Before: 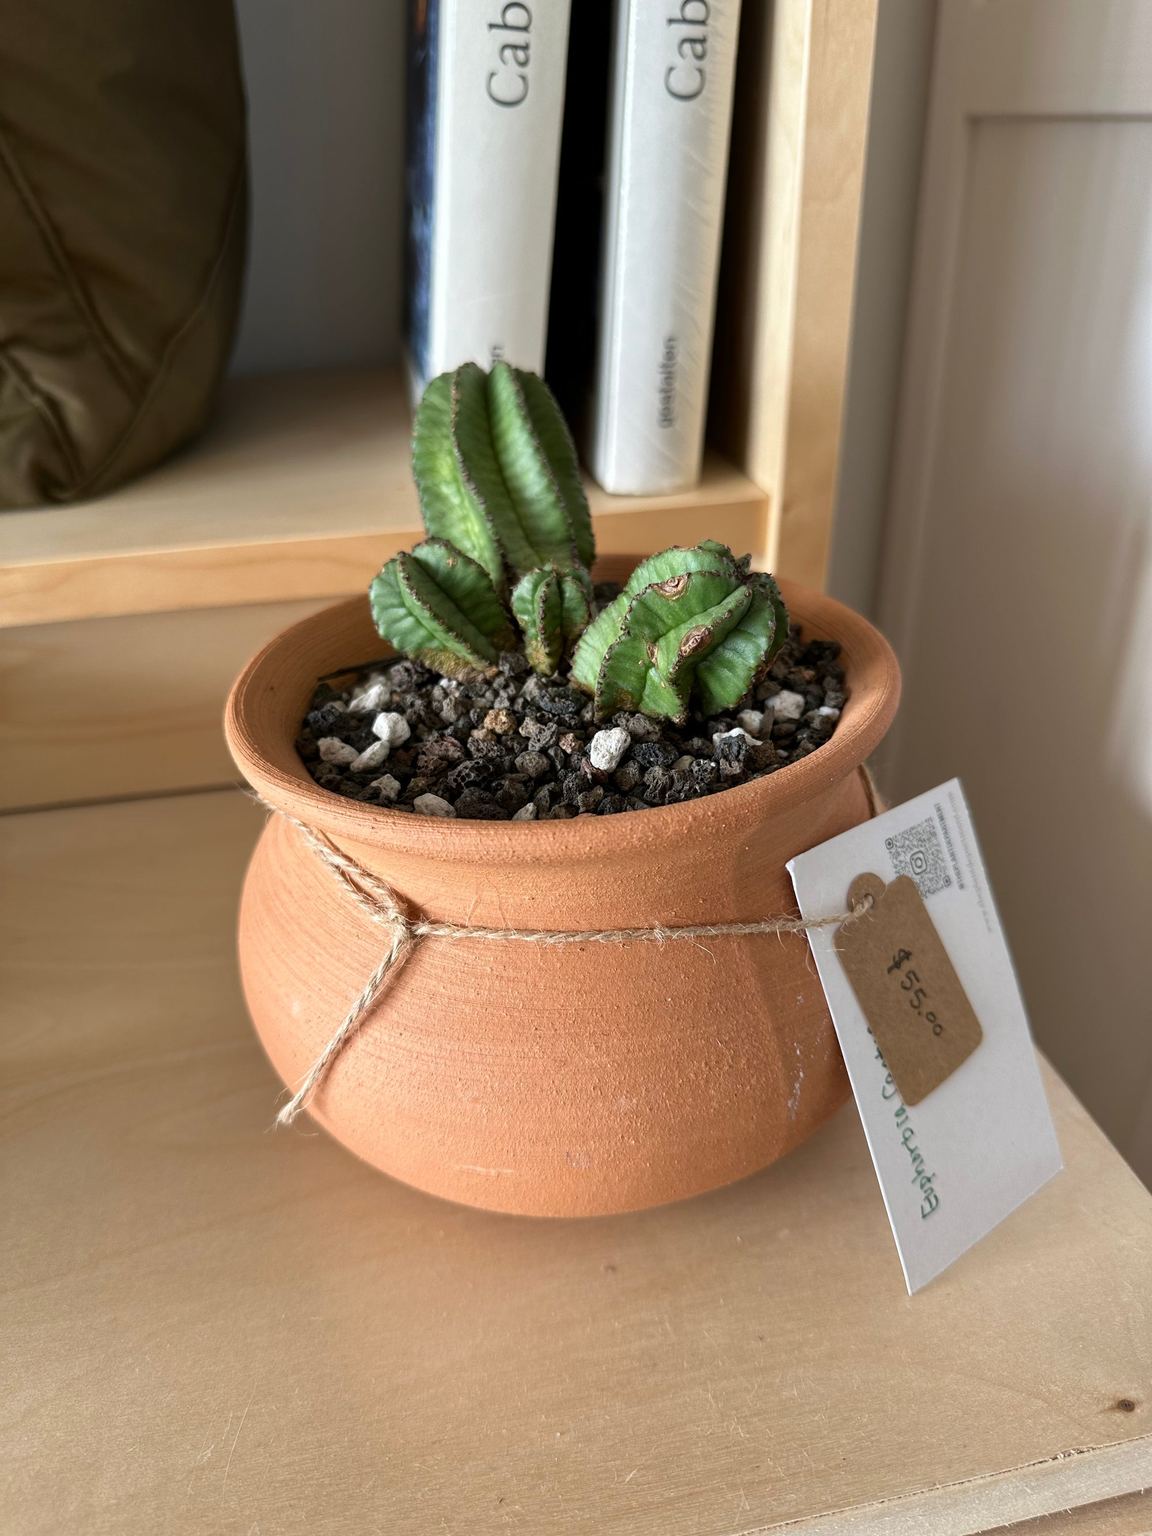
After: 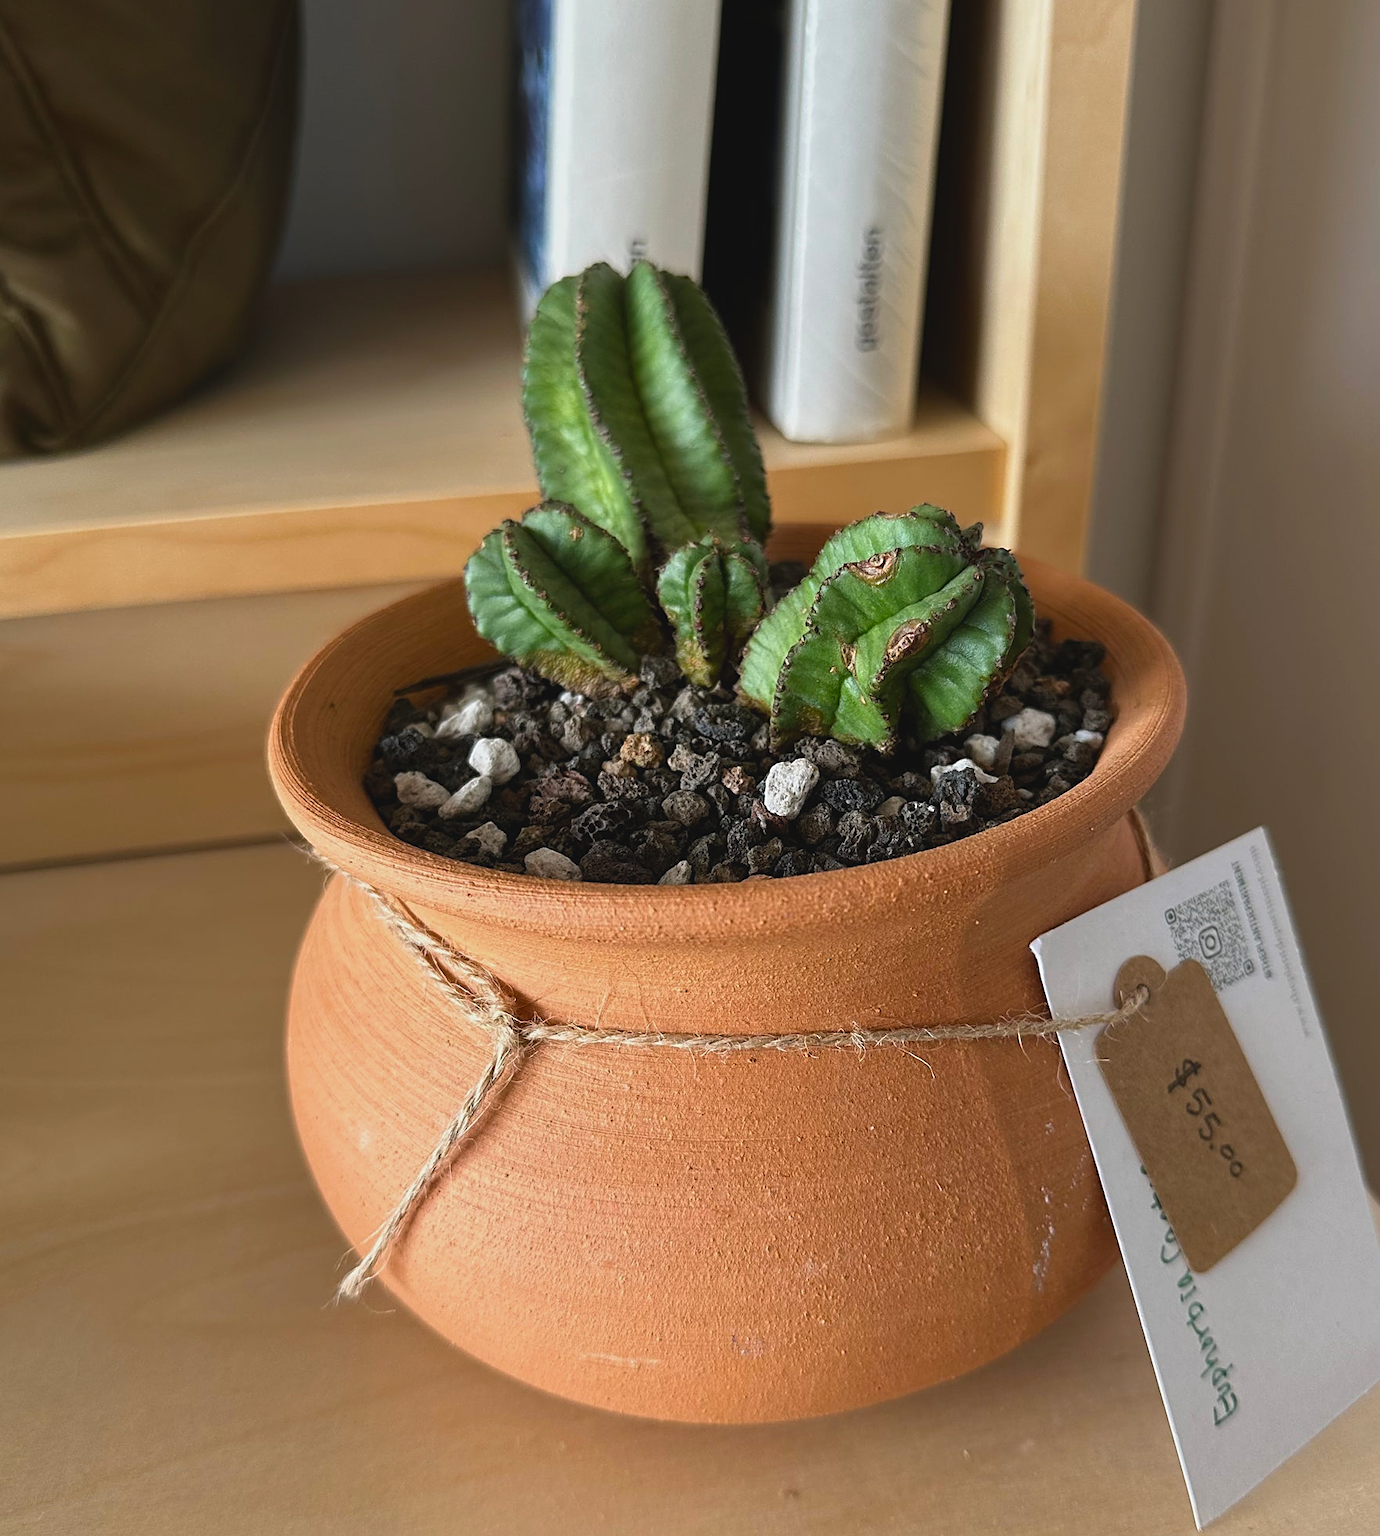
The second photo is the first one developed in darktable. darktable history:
crop and rotate: left 2.436%, top 11.037%, right 9.322%, bottom 15.326%
exposure: exposure -0.411 EV, compensate highlight preservation false
color balance rgb: global offset › luminance 0.528%, perceptual saturation grading › global saturation 19.68%, perceptual brilliance grading › global brilliance 3.334%, global vibrance 7.729%
sharpen: on, module defaults
